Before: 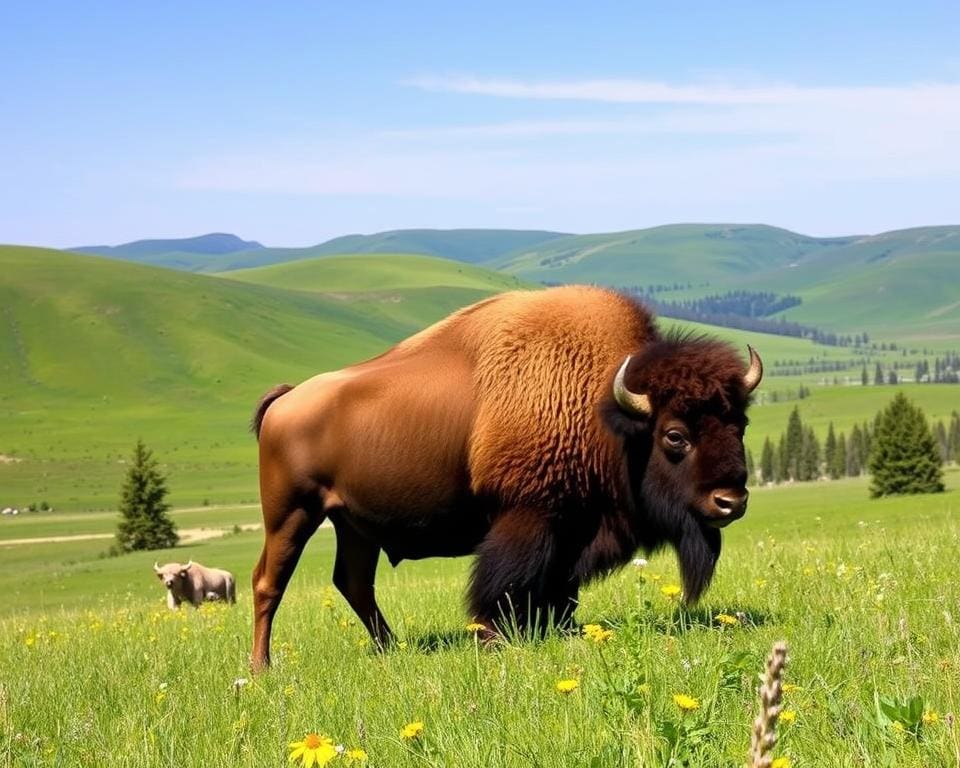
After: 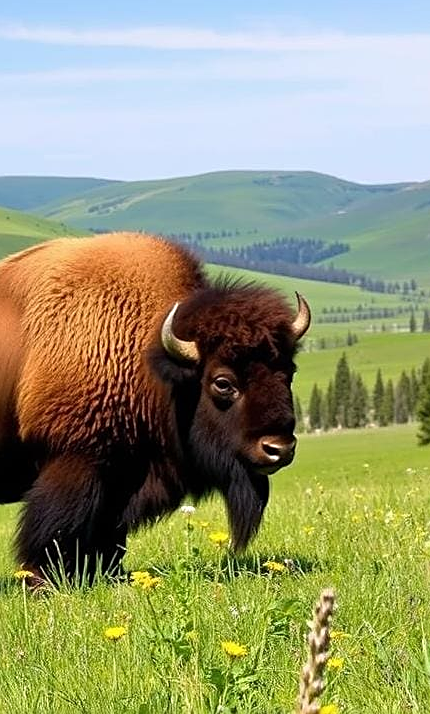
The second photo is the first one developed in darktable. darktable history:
crop: left 47.165%, top 6.956%, right 7.957%
sharpen: on, module defaults
